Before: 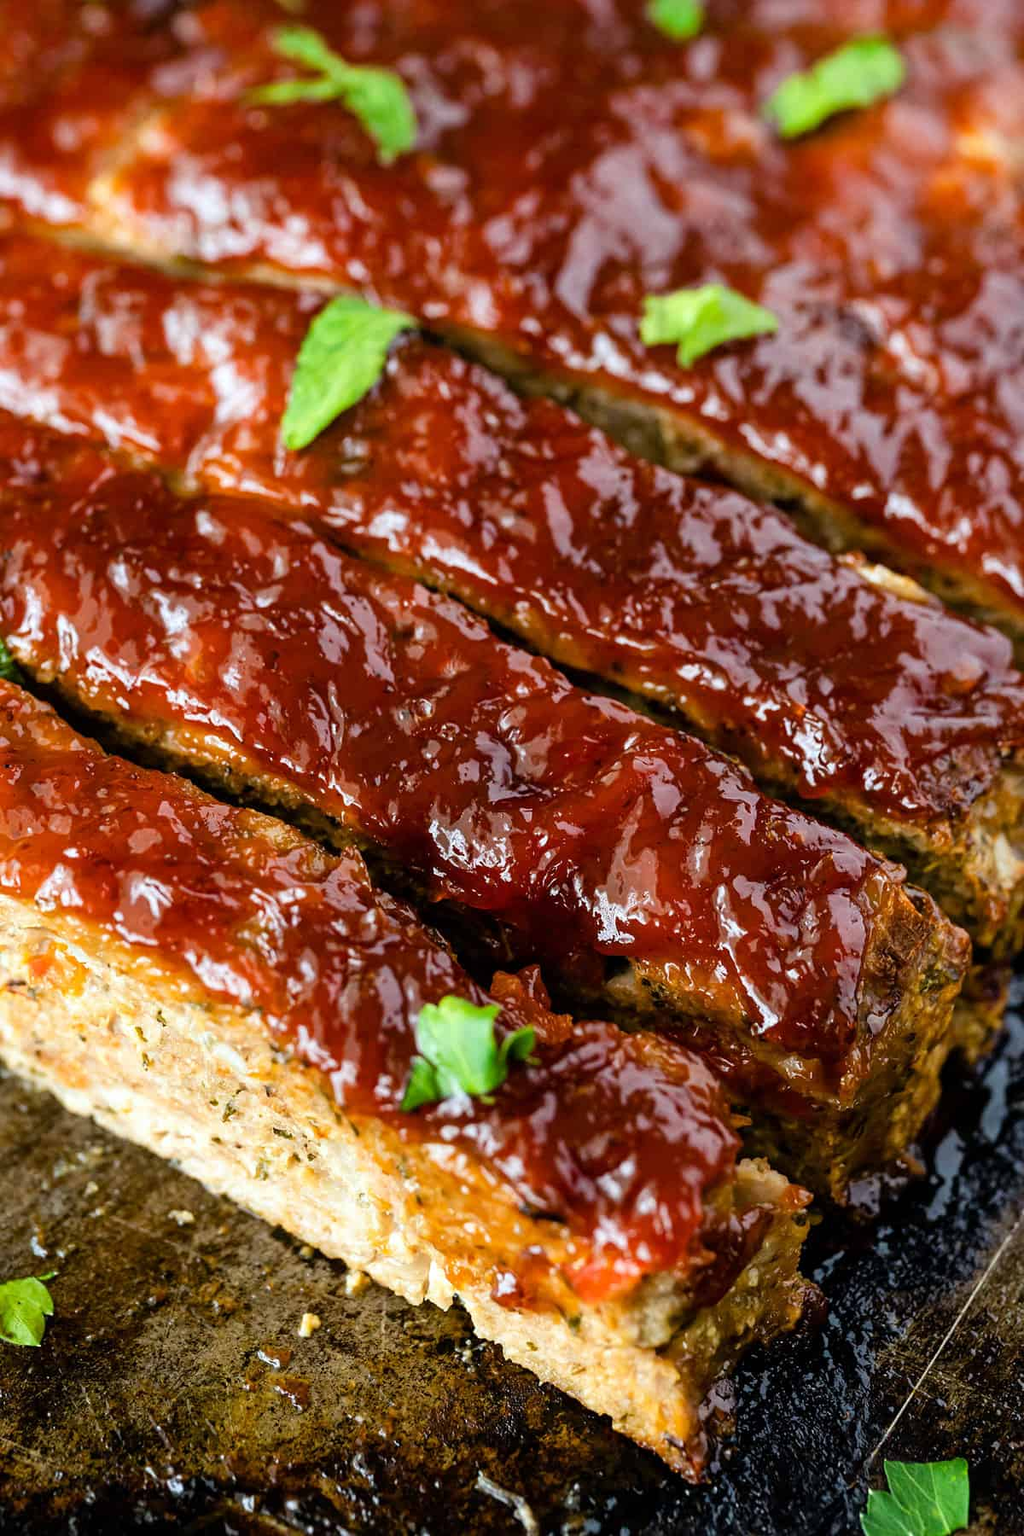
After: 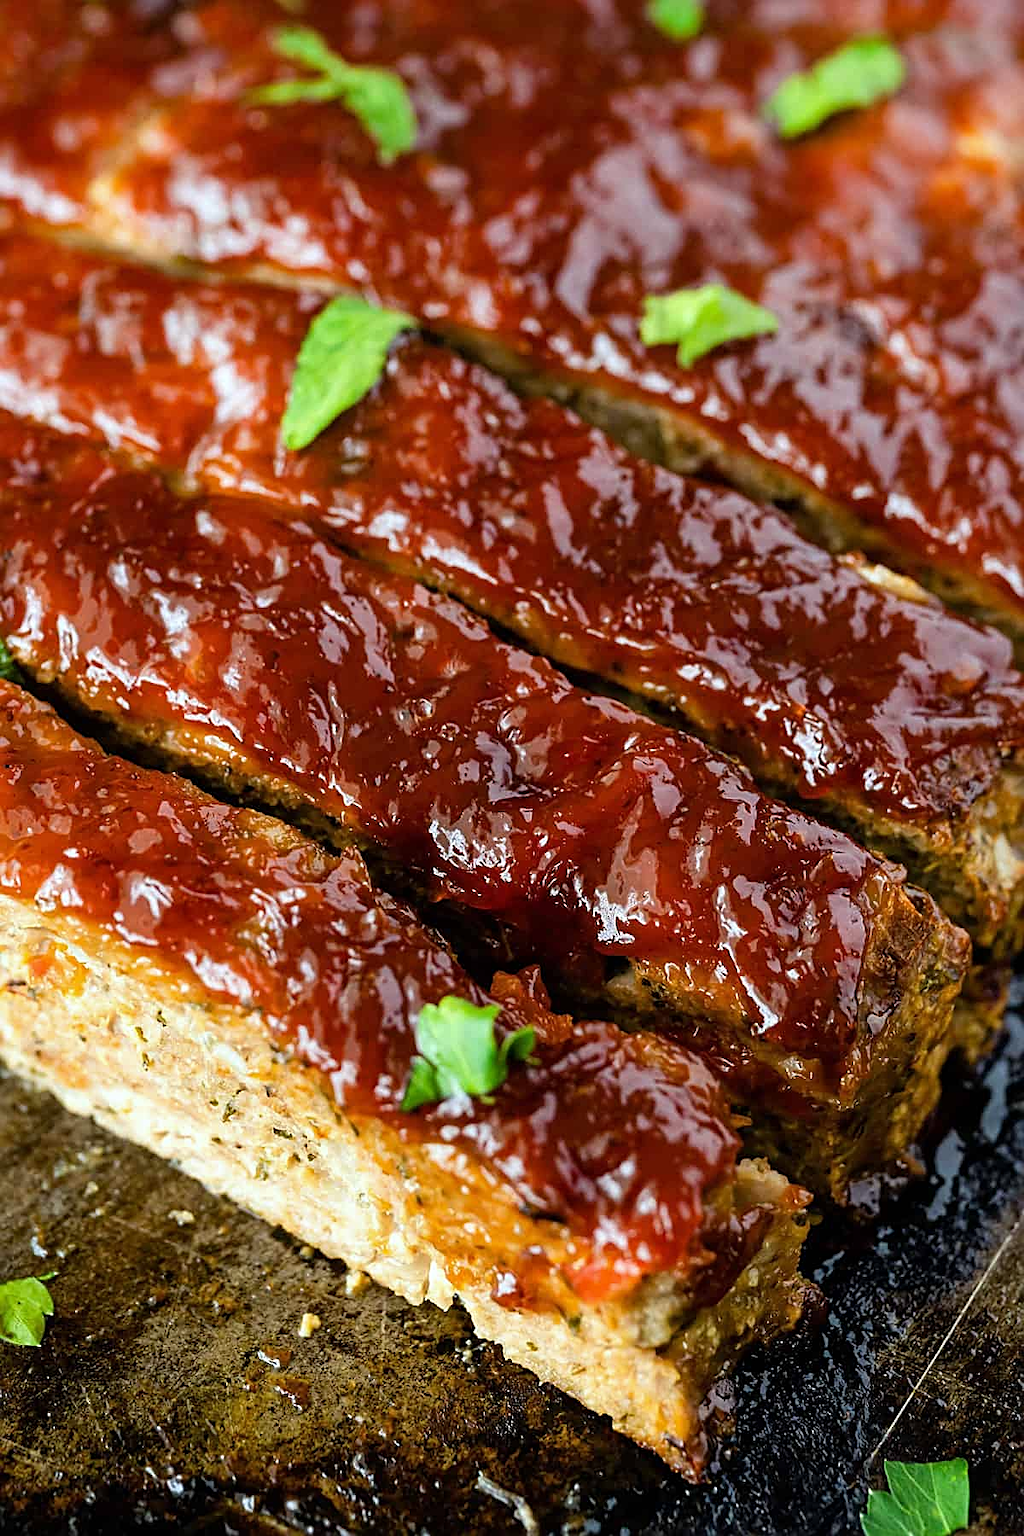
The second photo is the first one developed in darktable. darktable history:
rotate and perspective: crop left 0, crop top 0
white balance: red 0.978, blue 0.999
sharpen: on, module defaults
